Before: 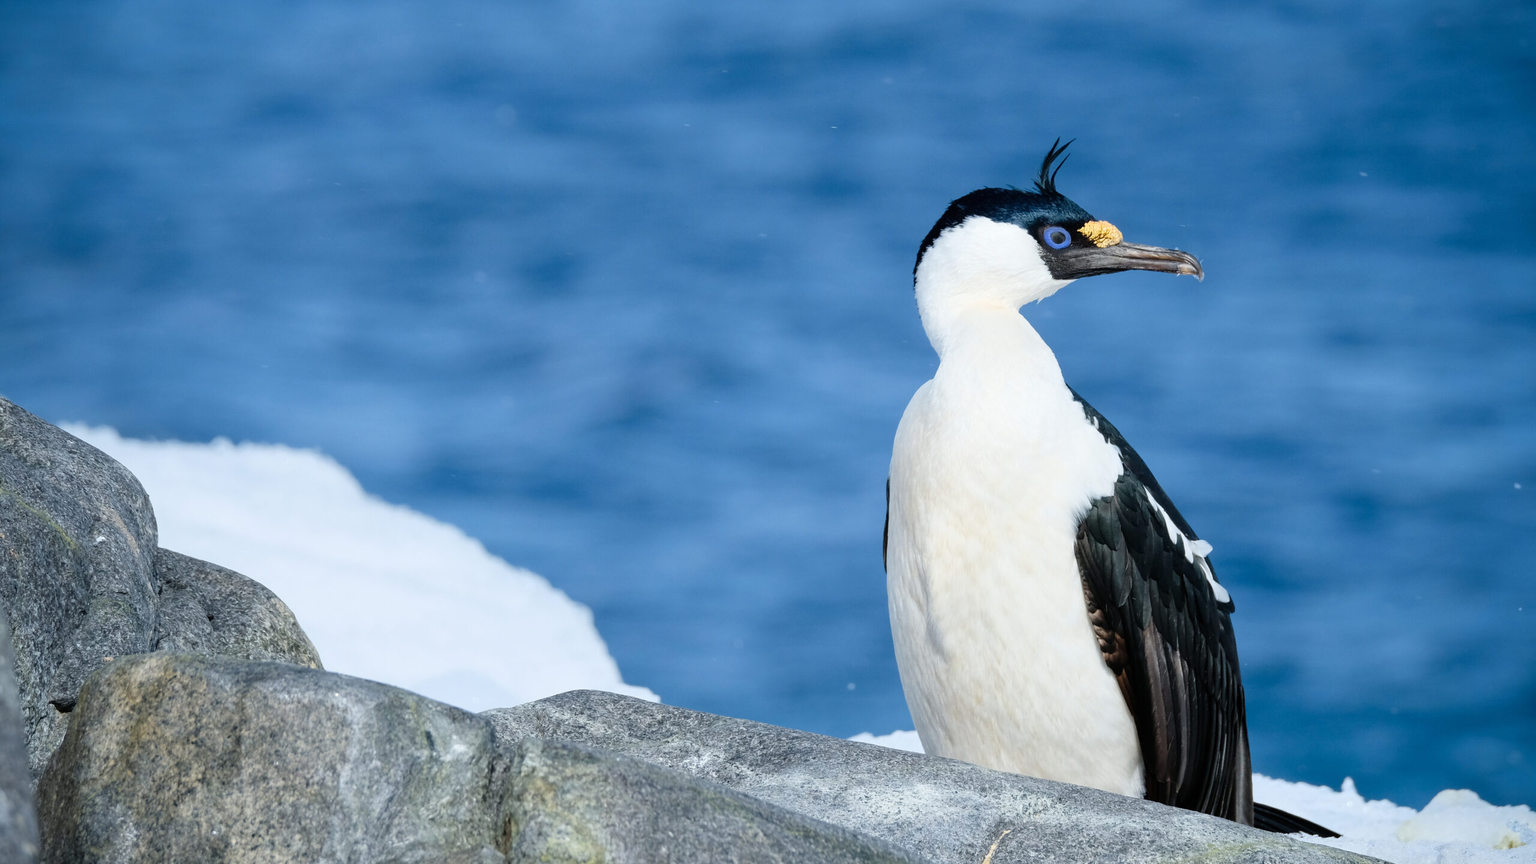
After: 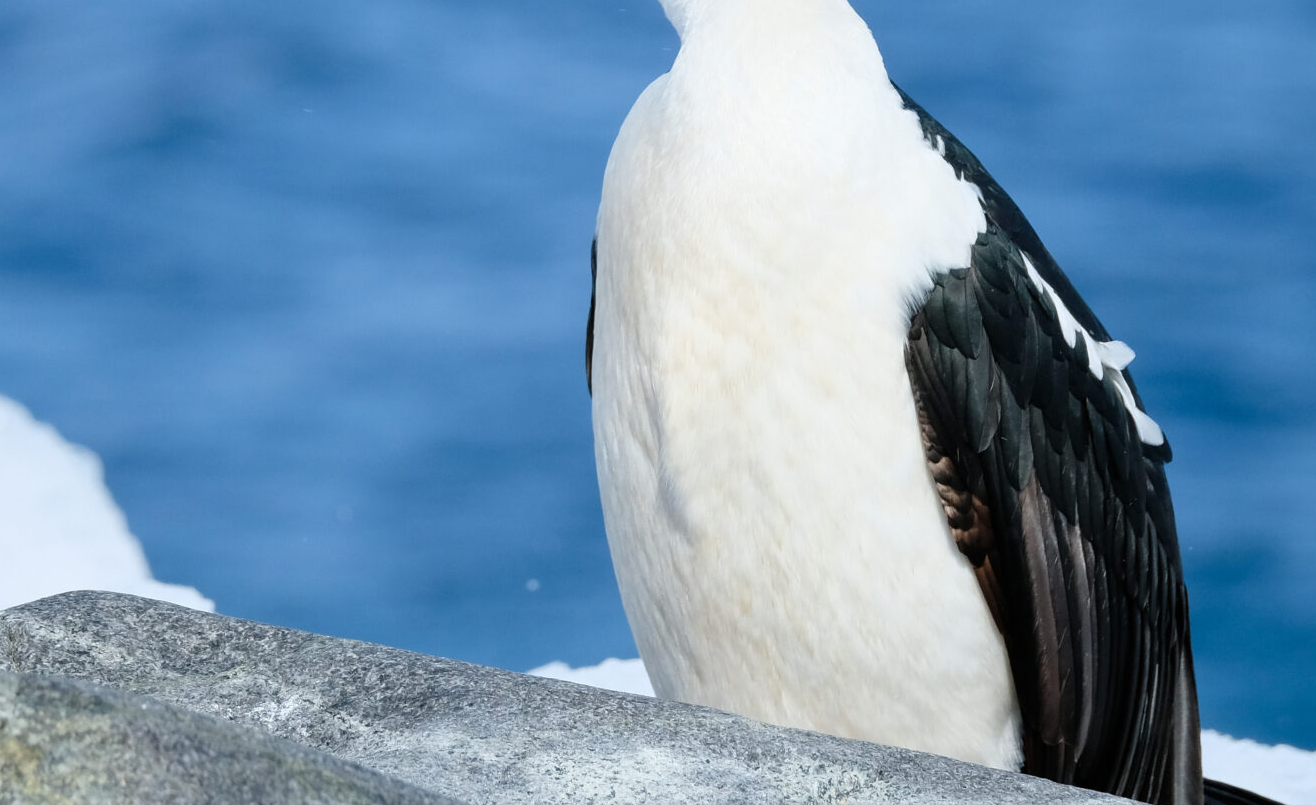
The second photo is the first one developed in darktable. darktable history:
crop: left 34.643%, top 38.864%, right 13.613%, bottom 5.199%
